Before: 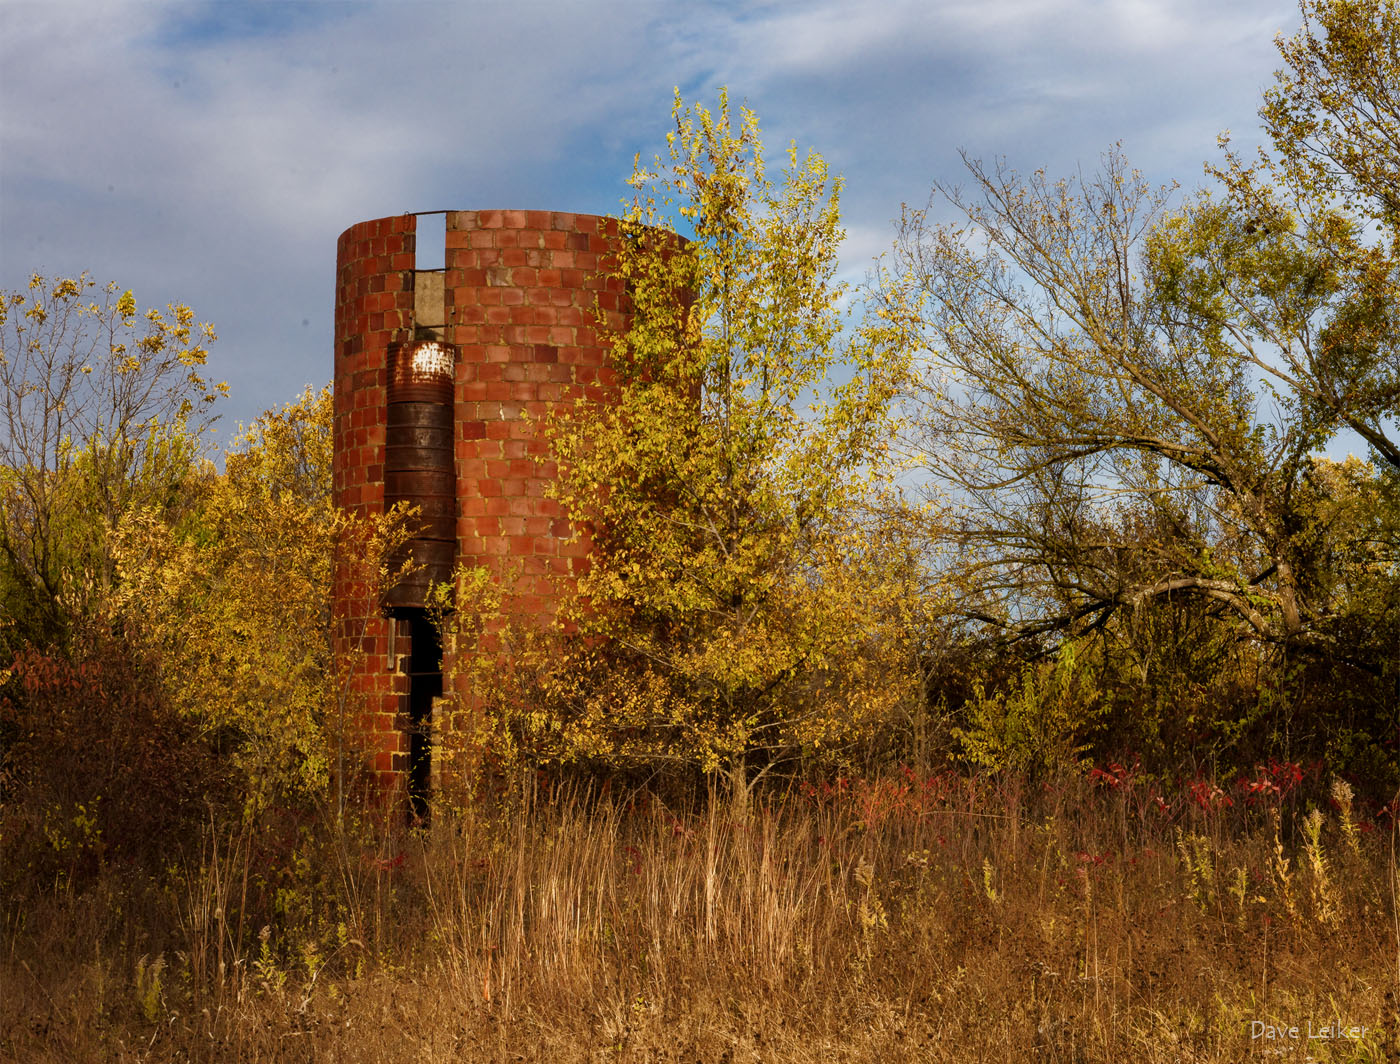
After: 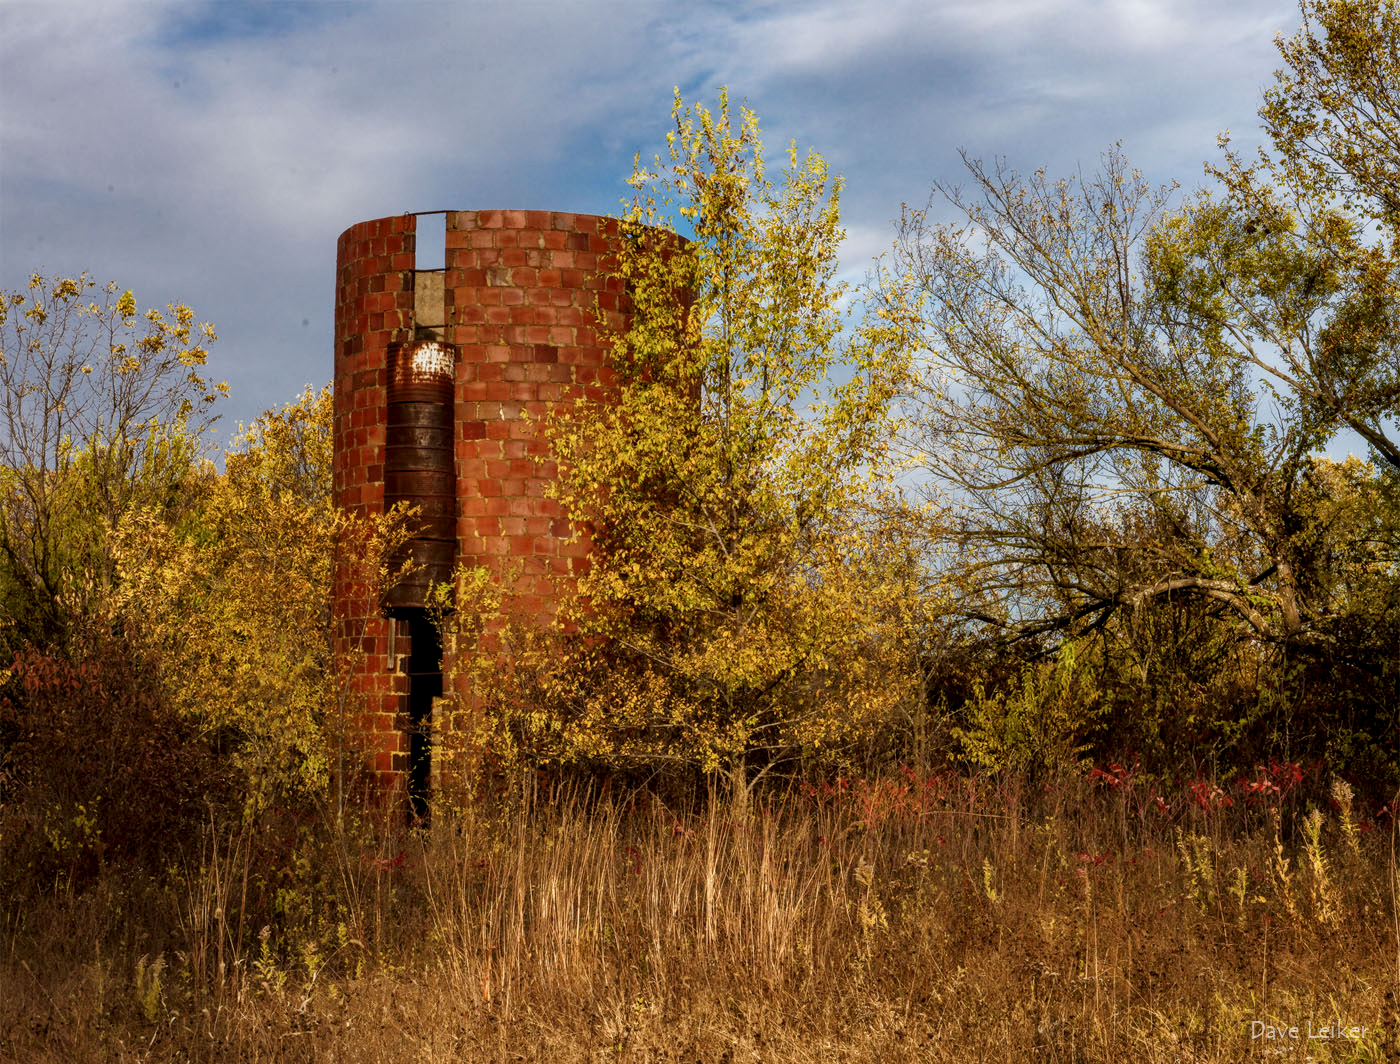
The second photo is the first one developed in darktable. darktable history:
local contrast: on, module defaults
white balance: emerald 1
